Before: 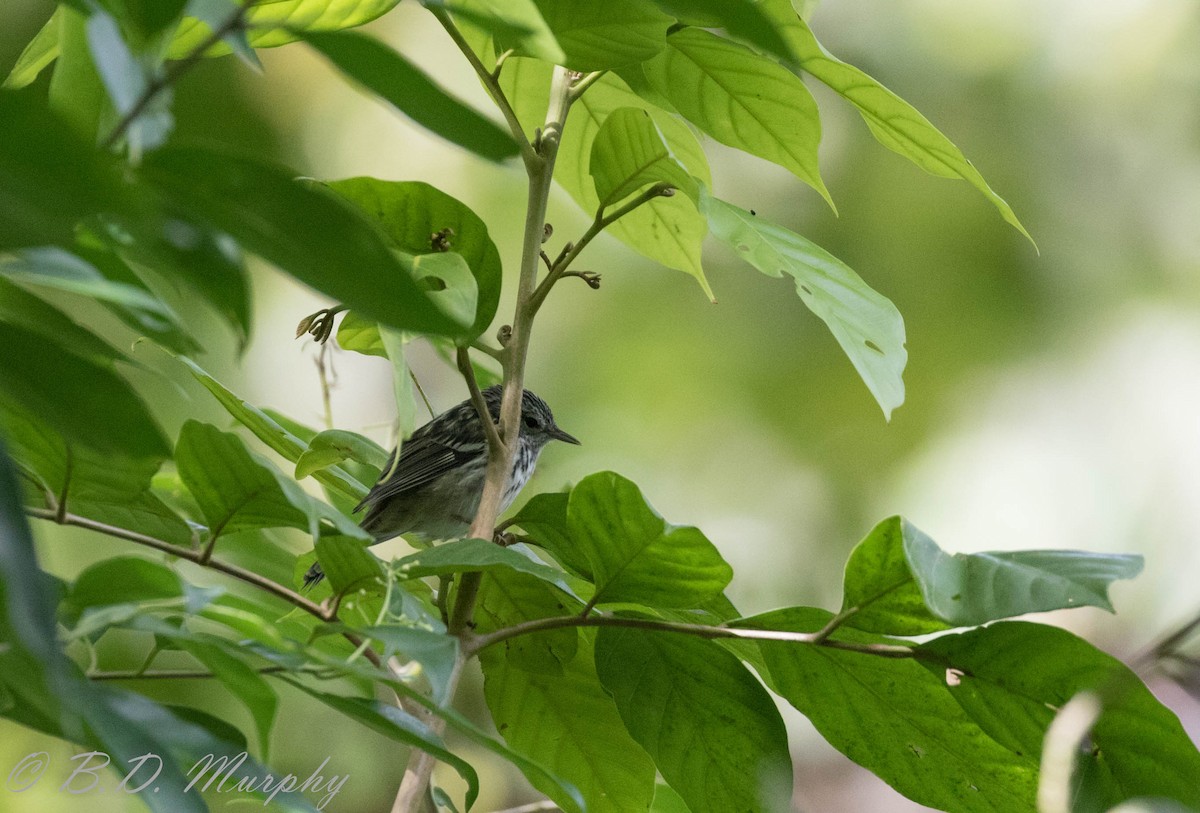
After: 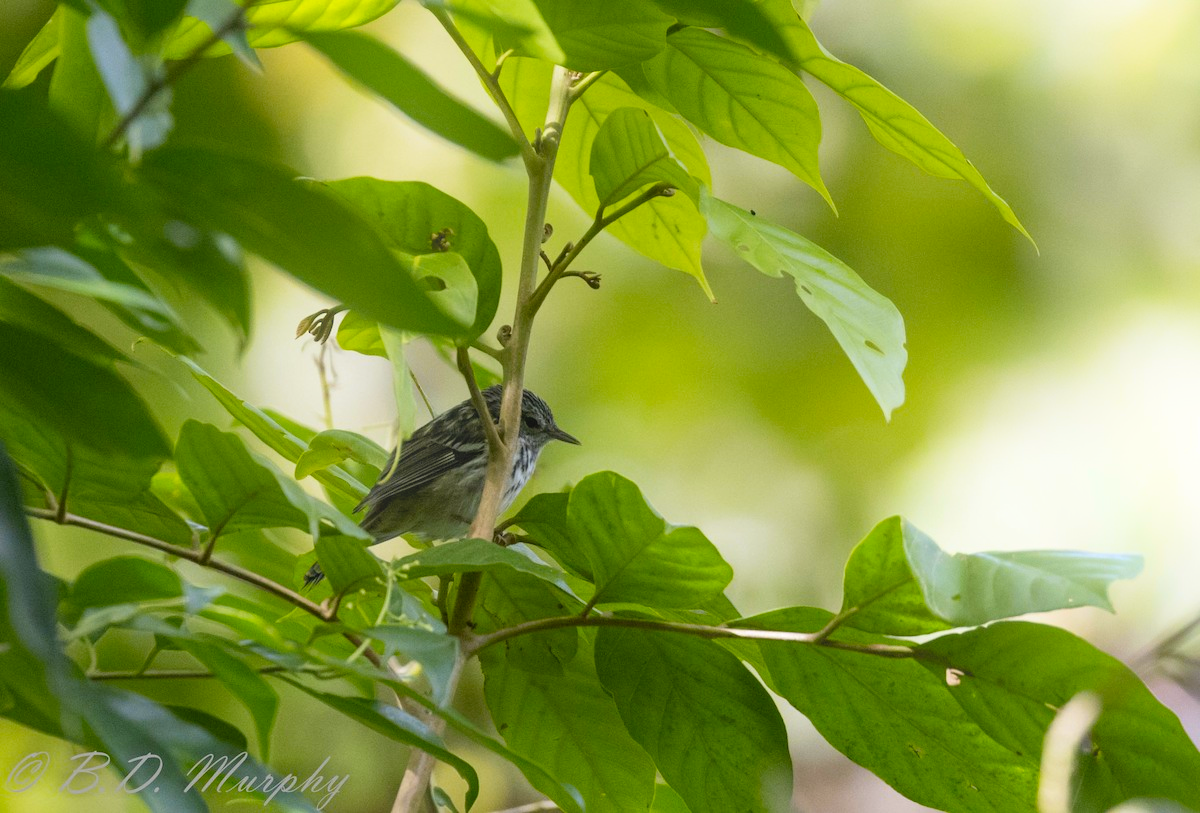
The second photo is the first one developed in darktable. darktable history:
bloom: on, module defaults
color correction: saturation 1.34
color contrast: green-magenta contrast 0.8, blue-yellow contrast 1.1, unbound 0
